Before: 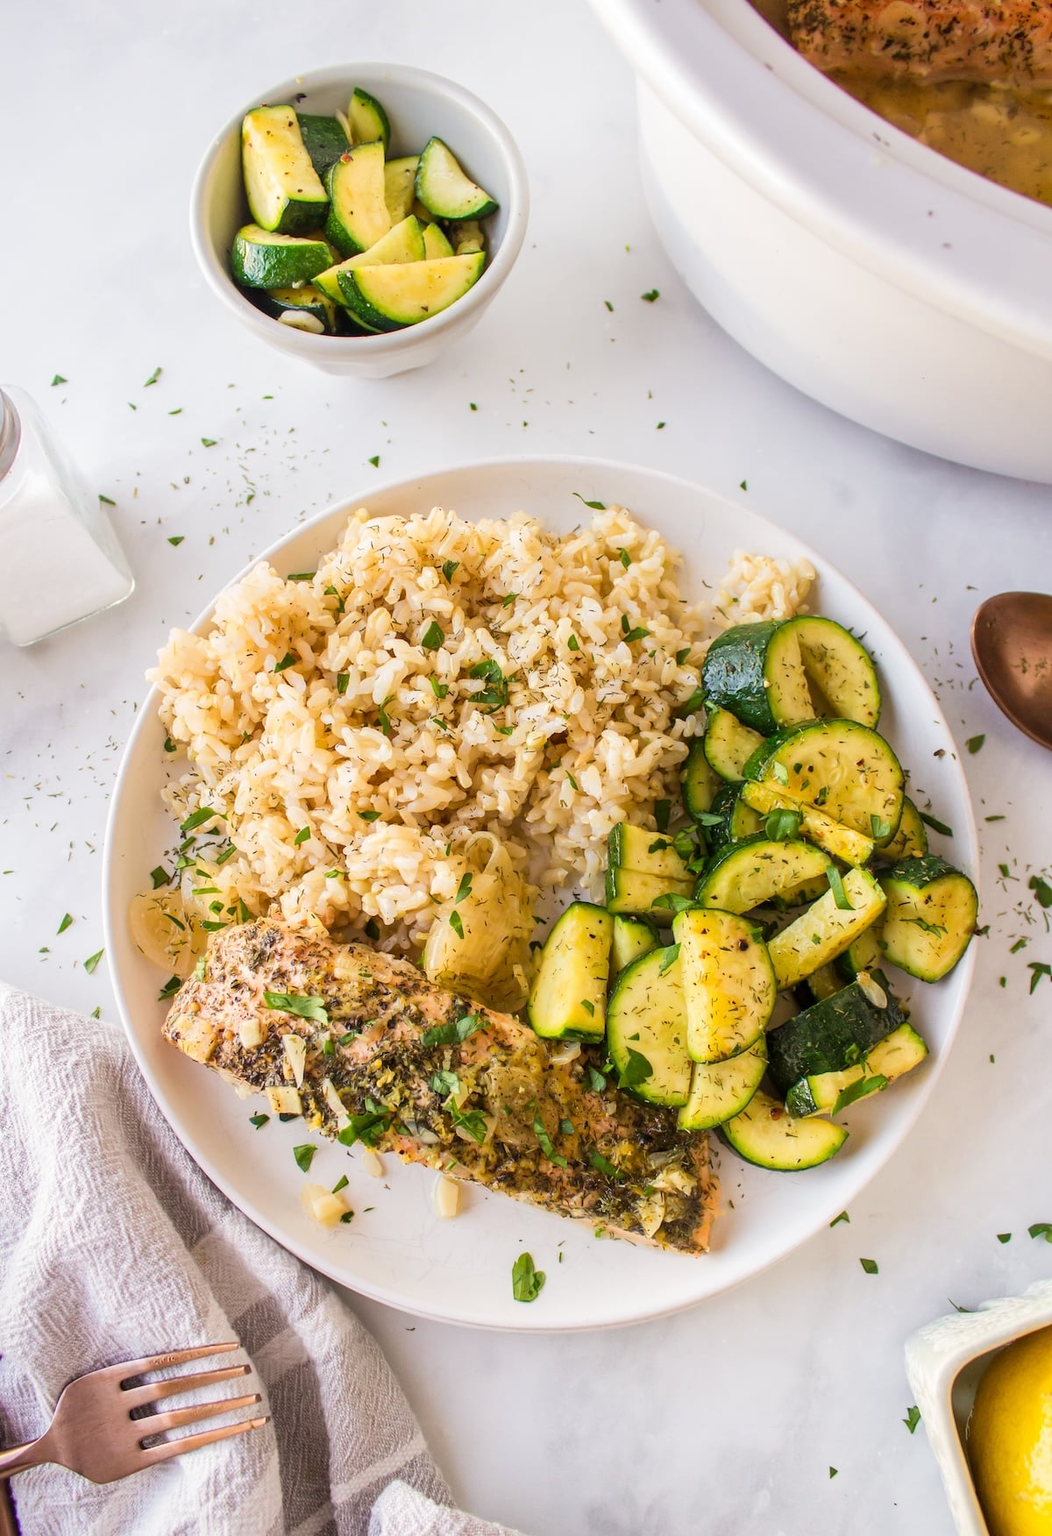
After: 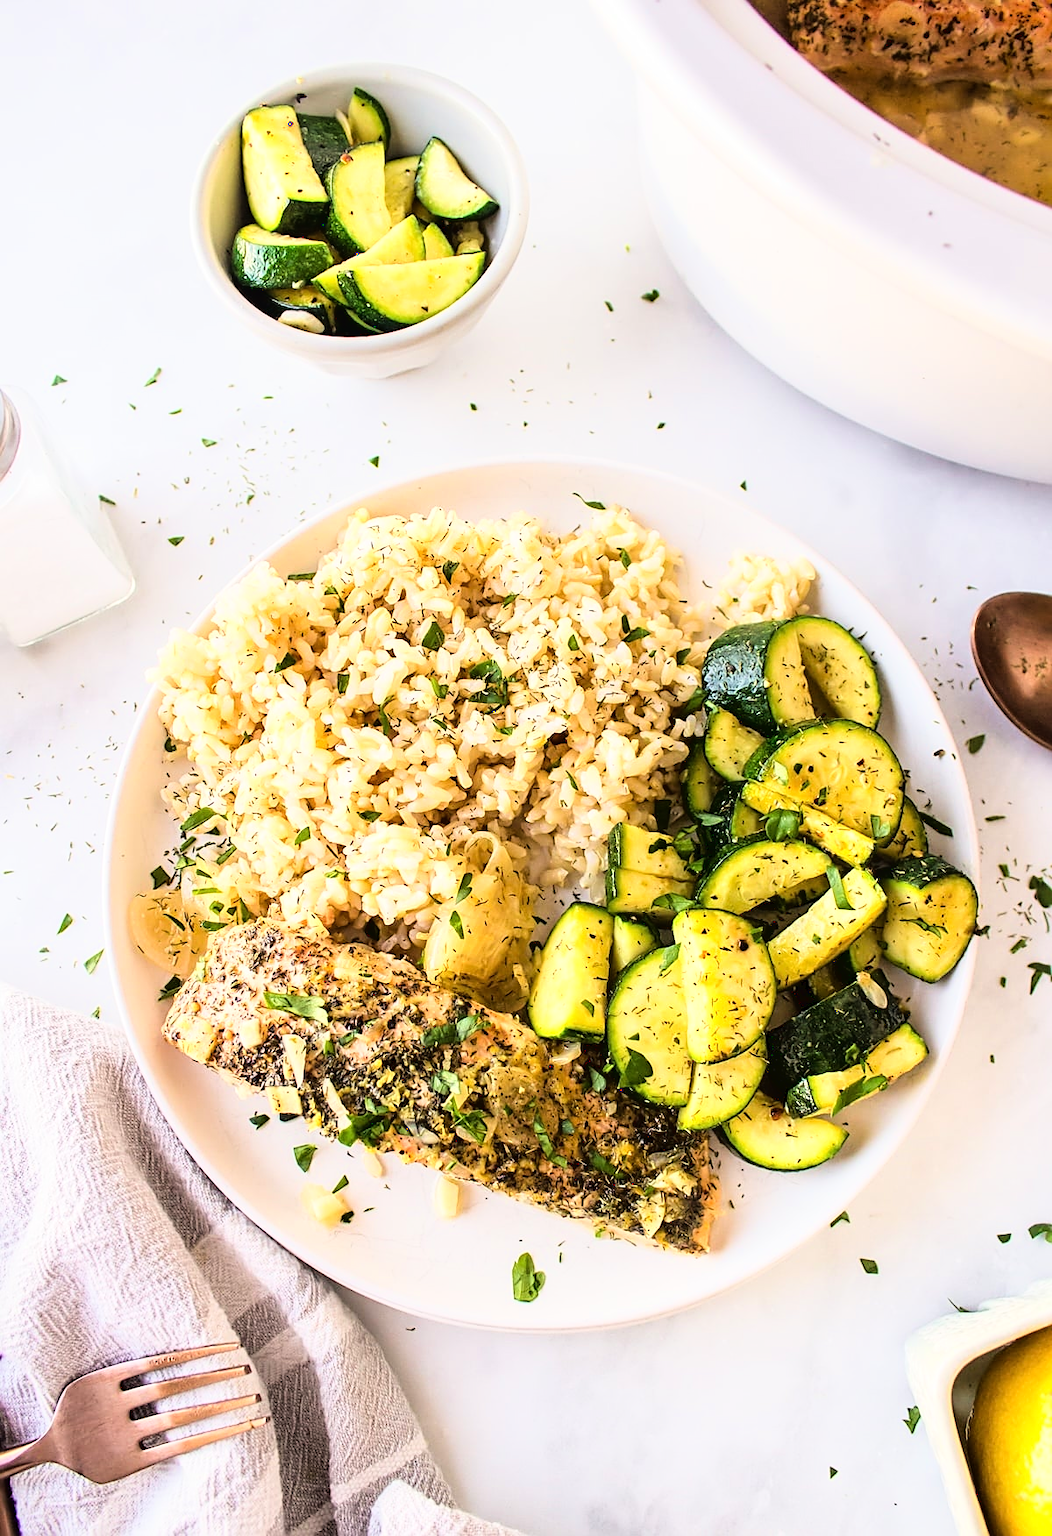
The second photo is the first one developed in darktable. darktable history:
tone curve: curves: ch0 [(0, 0.016) (0.11, 0.039) (0.259, 0.235) (0.383, 0.437) (0.499, 0.597) (0.733, 0.867) (0.843, 0.948) (1, 1)]
sharpen: on, module defaults
